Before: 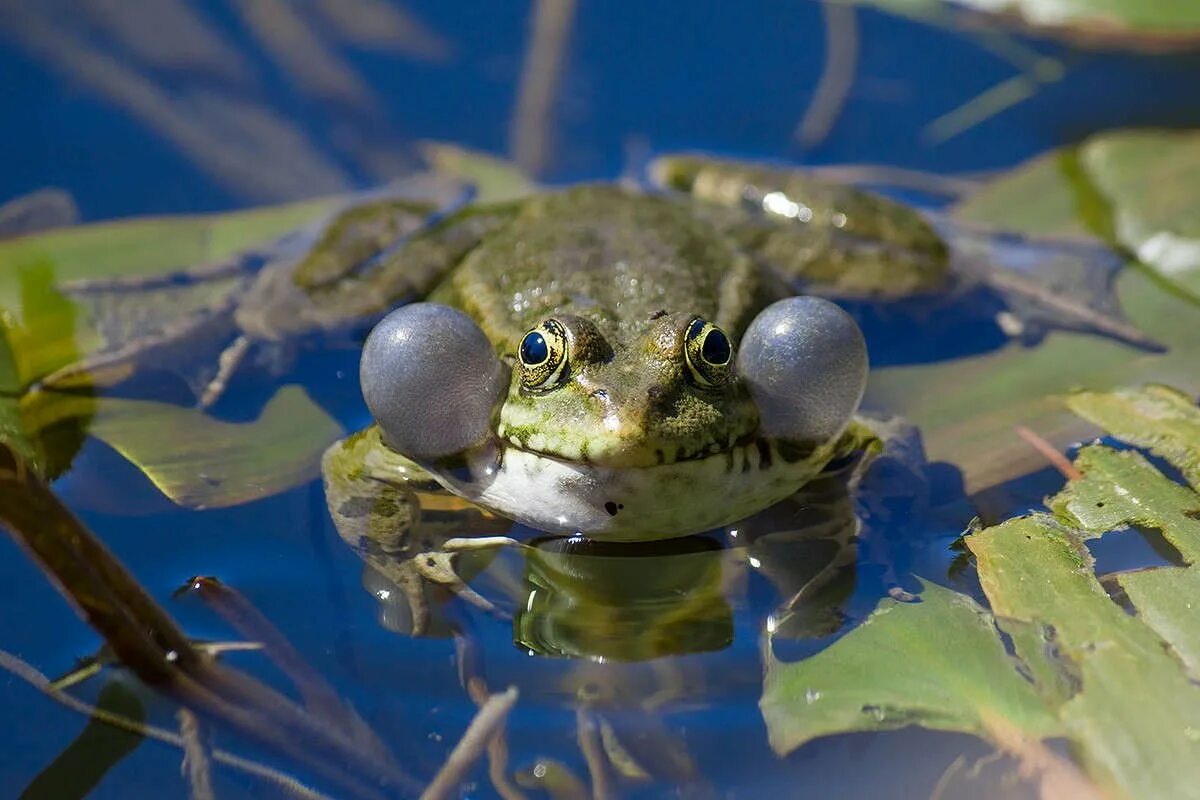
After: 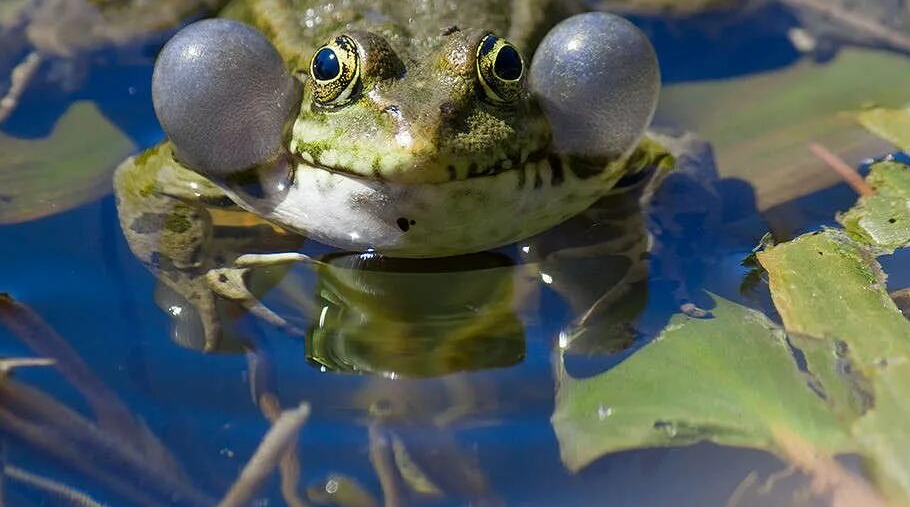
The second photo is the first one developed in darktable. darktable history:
crop and rotate: left 17.412%, top 35.548%, right 6.722%, bottom 1.036%
